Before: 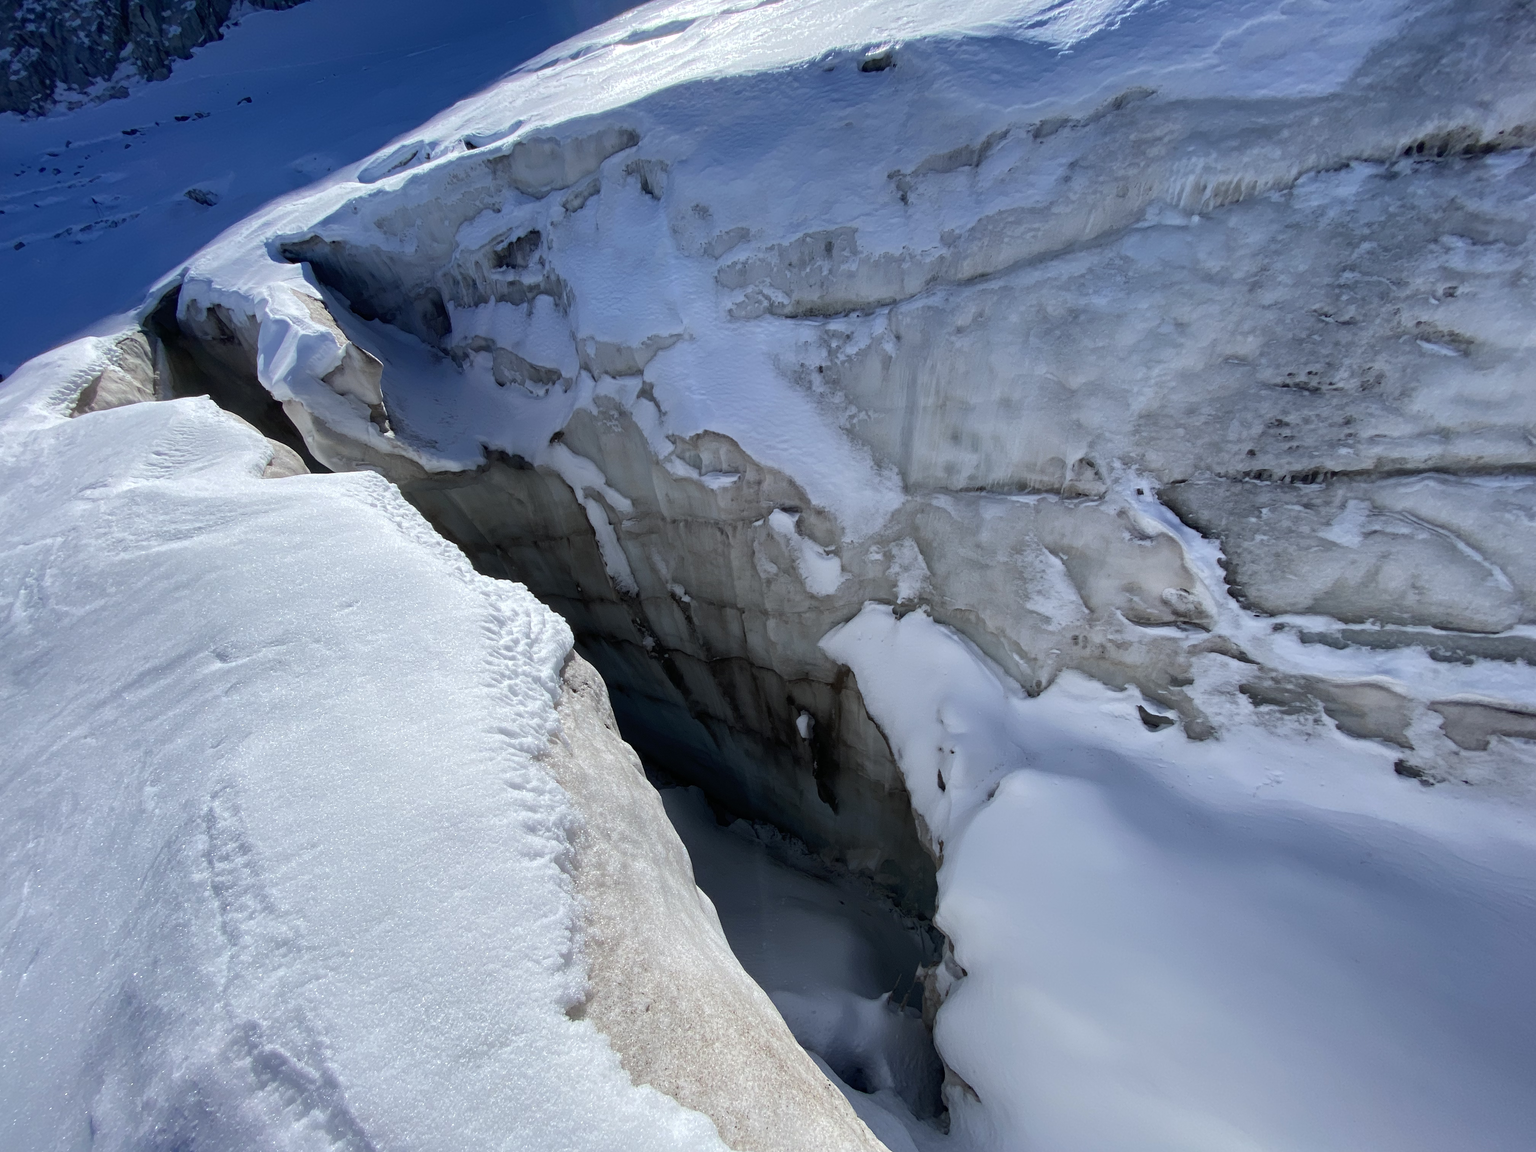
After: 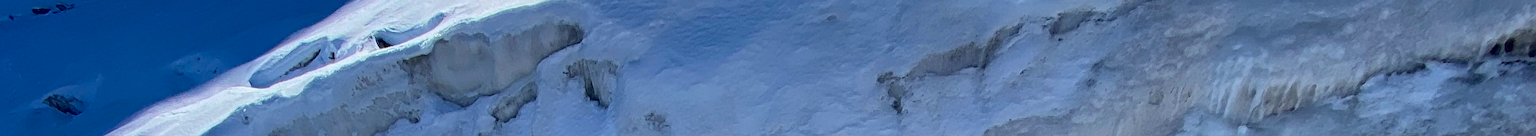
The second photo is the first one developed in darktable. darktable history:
sharpen: radius 1.967
crop and rotate: left 9.644%, top 9.491%, right 6.021%, bottom 80.509%
global tonemap: drago (0.7, 100)
contrast brightness saturation: contrast 0.13, brightness -0.24, saturation 0.14
